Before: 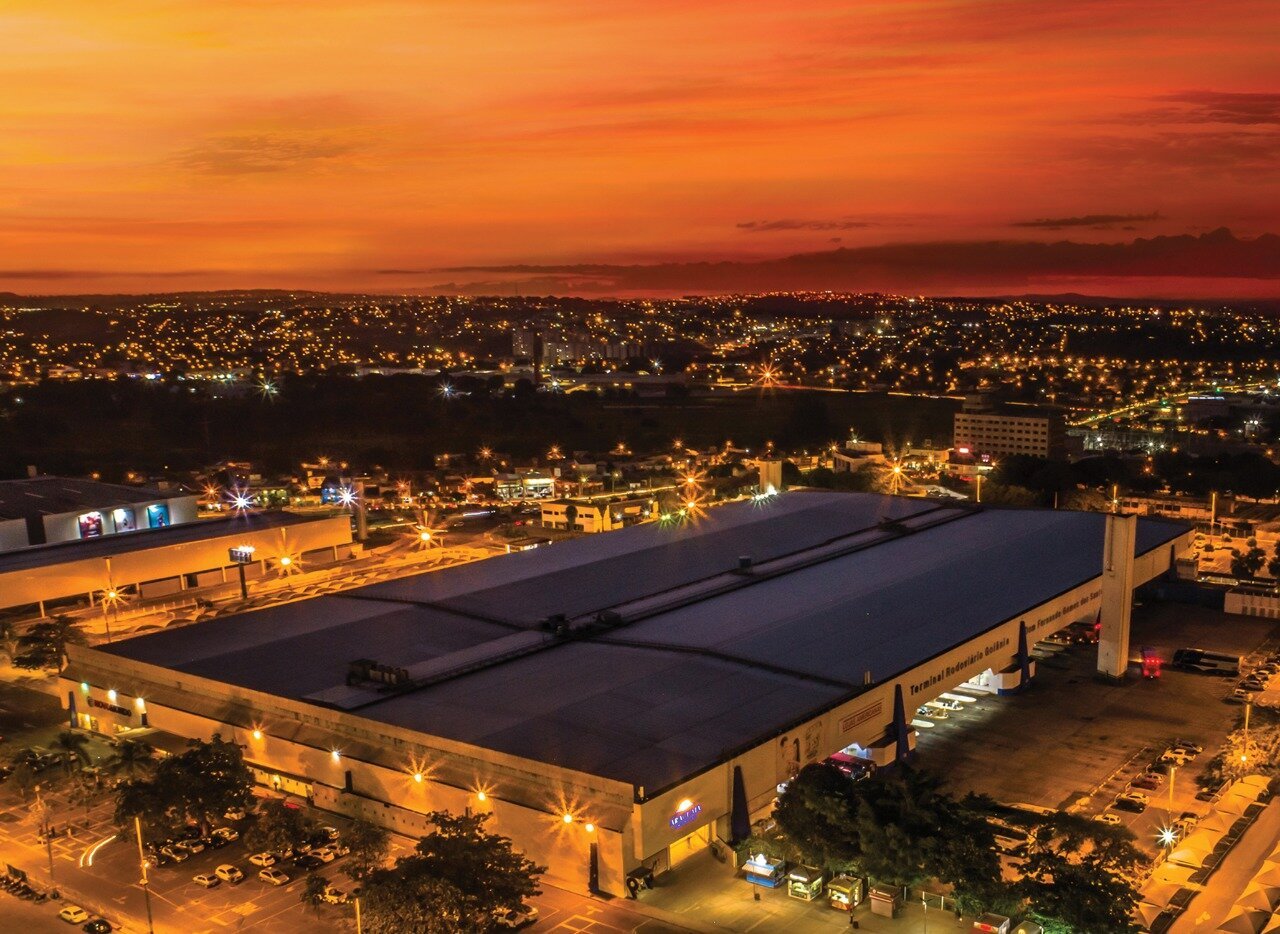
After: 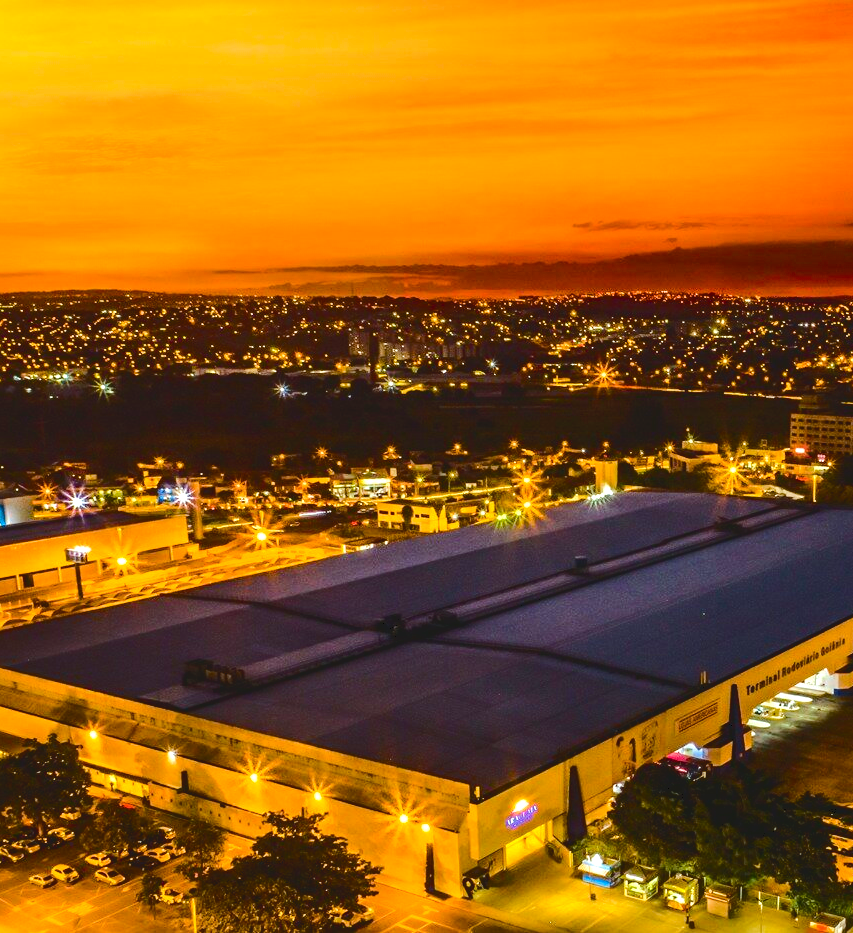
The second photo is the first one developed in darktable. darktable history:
color correction: highlights a* -6.78, highlights b* 0.788
color balance rgb: linear chroma grading › global chroma 9.097%, perceptual saturation grading › global saturation 27.322%, perceptual saturation grading › highlights -28.404%, perceptual saturation grading › mid-tones 15.429%, perceptual saturation grading › shadows 33.426%, perceptual brilliance grading › global brilliance 17.76%
crop and rotate: left 12.835%, right 20.495%
tone curve: curves: ch0 [(0, 0) (0.003, 0.096) (0.011, 0.097) (0.025, 0.096) (0.044, 0.099) (0.069, 0.109) (0.1, 0.129) (0.136, 0.149) (0.177, 0.176) (0.224, 0.22) (0.277, 0.288) (0.335, 0.385) (0.399, 0.49) (0.468, 0.581) (0.543, 0.661) (0.623, 0.729) (0.709, 0.79) (0.801, 0.849) (0.898, 0.912) (1, 1)], color space Lab, independent channels, preserve colors none
